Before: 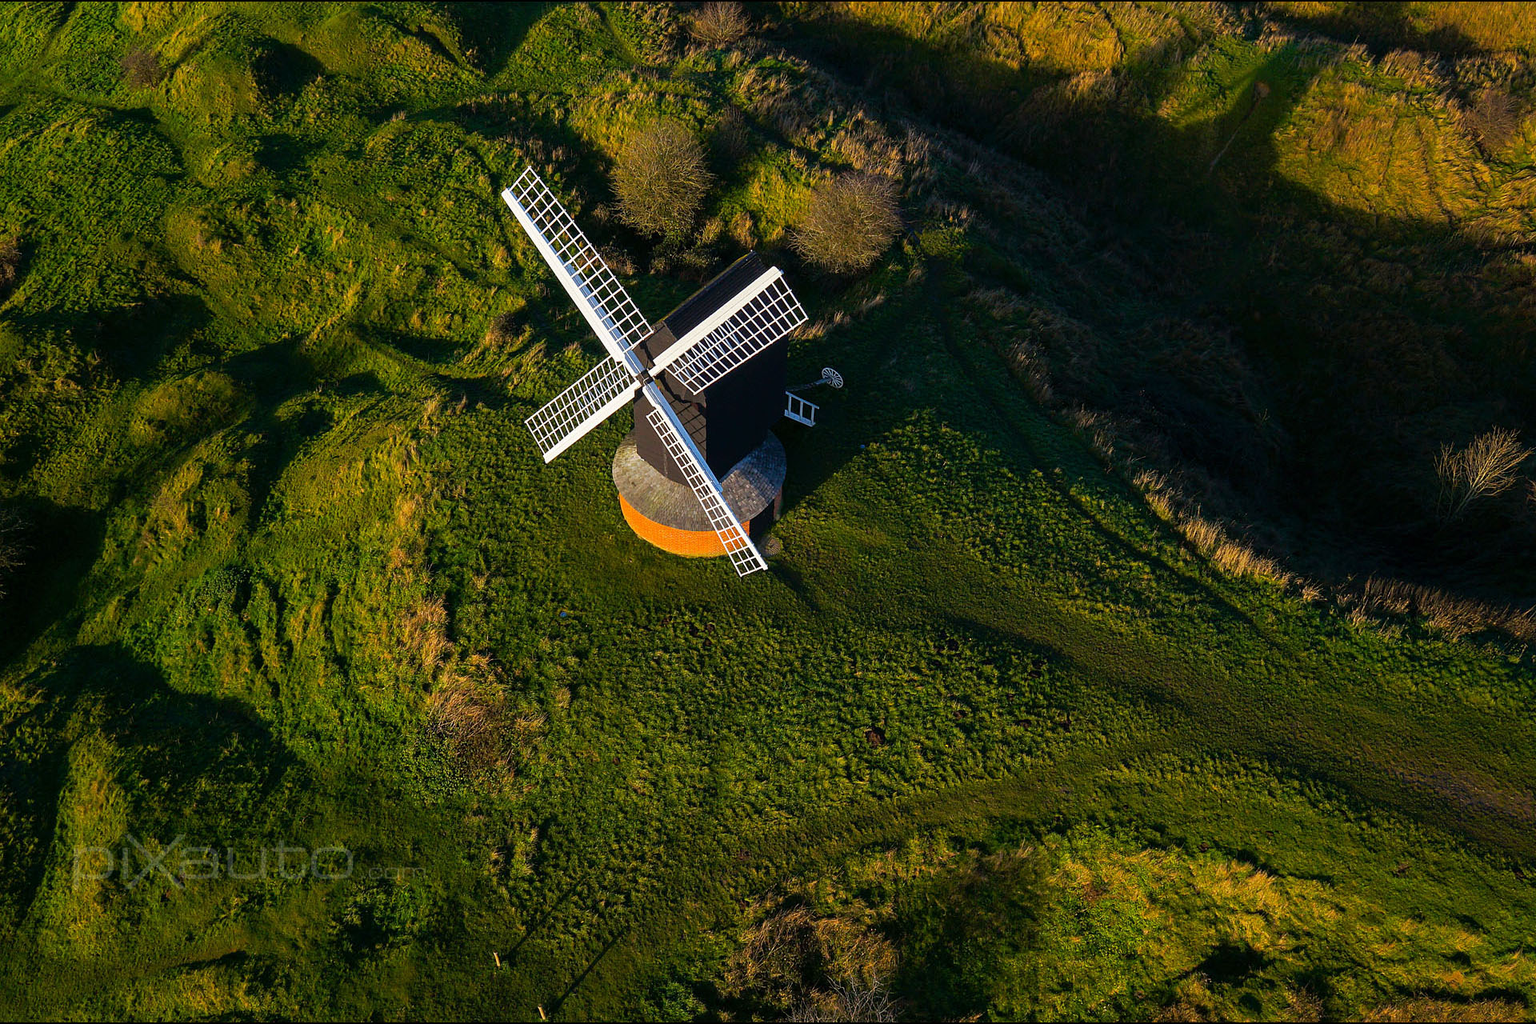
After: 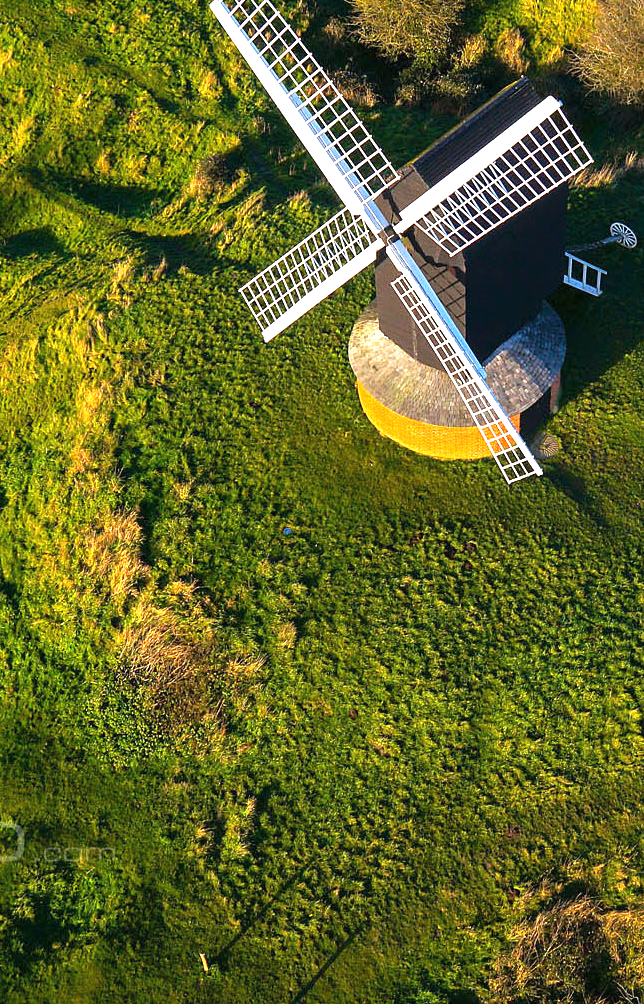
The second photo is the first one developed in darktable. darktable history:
crop and rotate: left 21.77%, top 18.528%, right 44.676%, bottom 2.997%
exposure: black level correction 0, exposure 1.3 EV, compensate highlight preservation false
